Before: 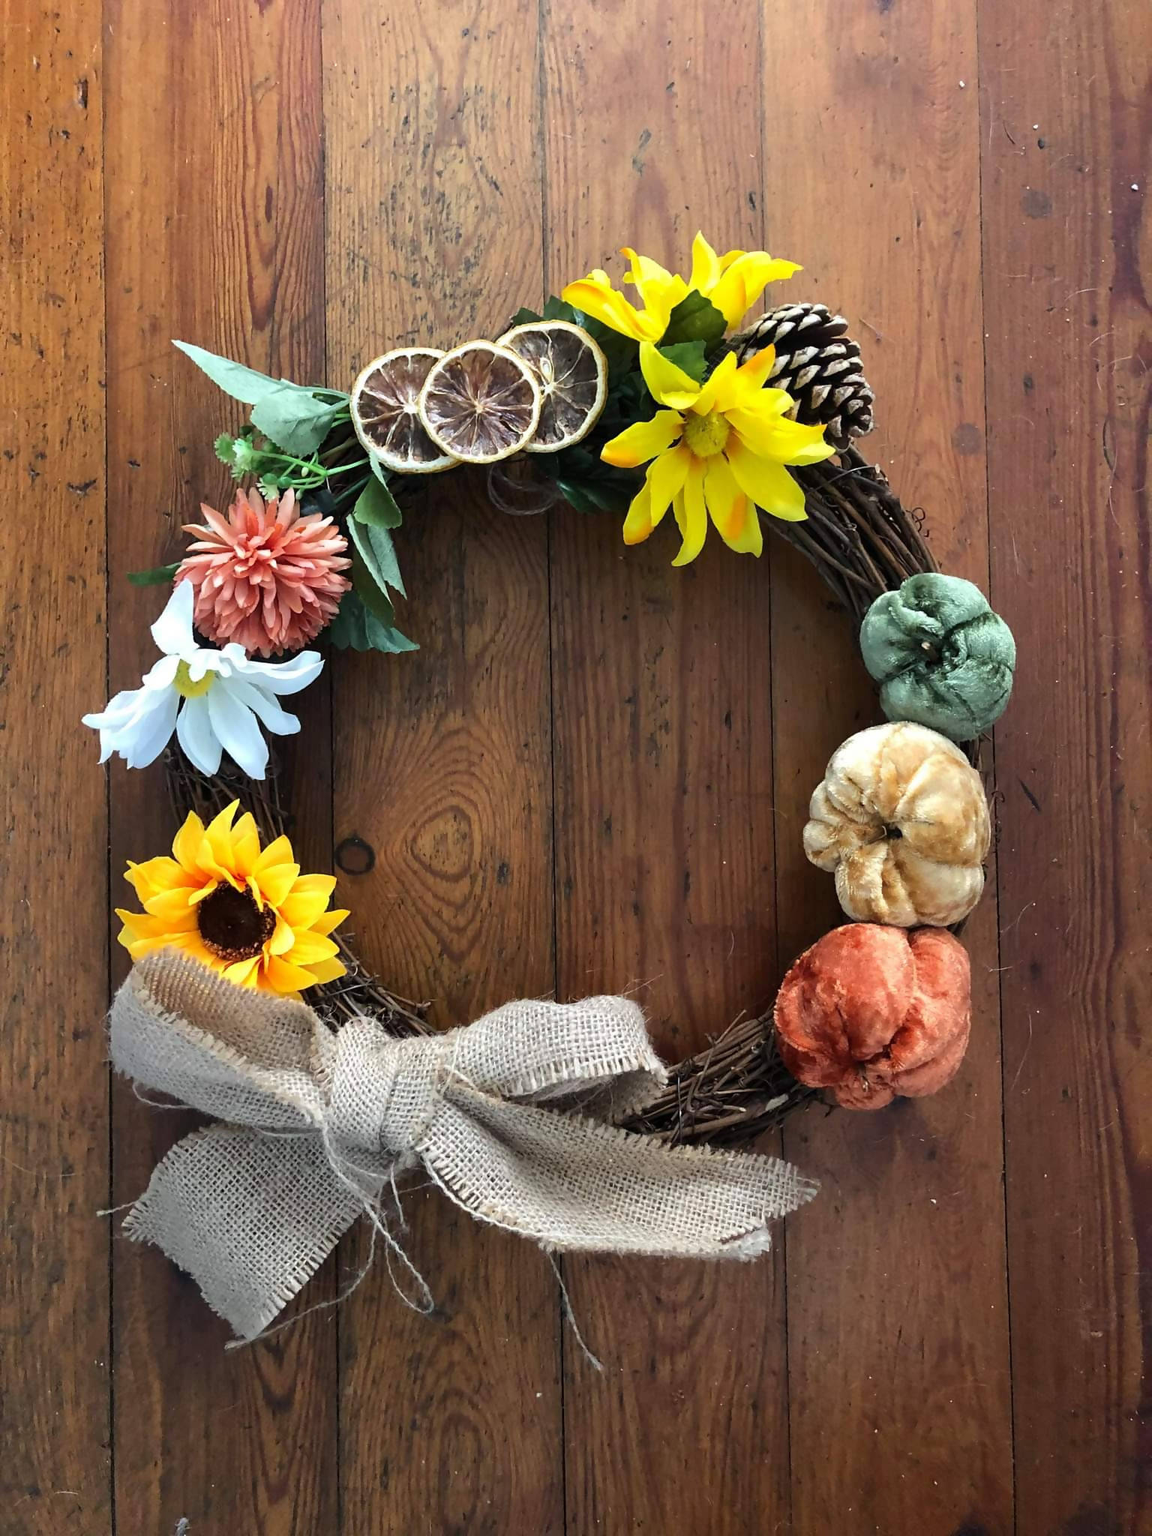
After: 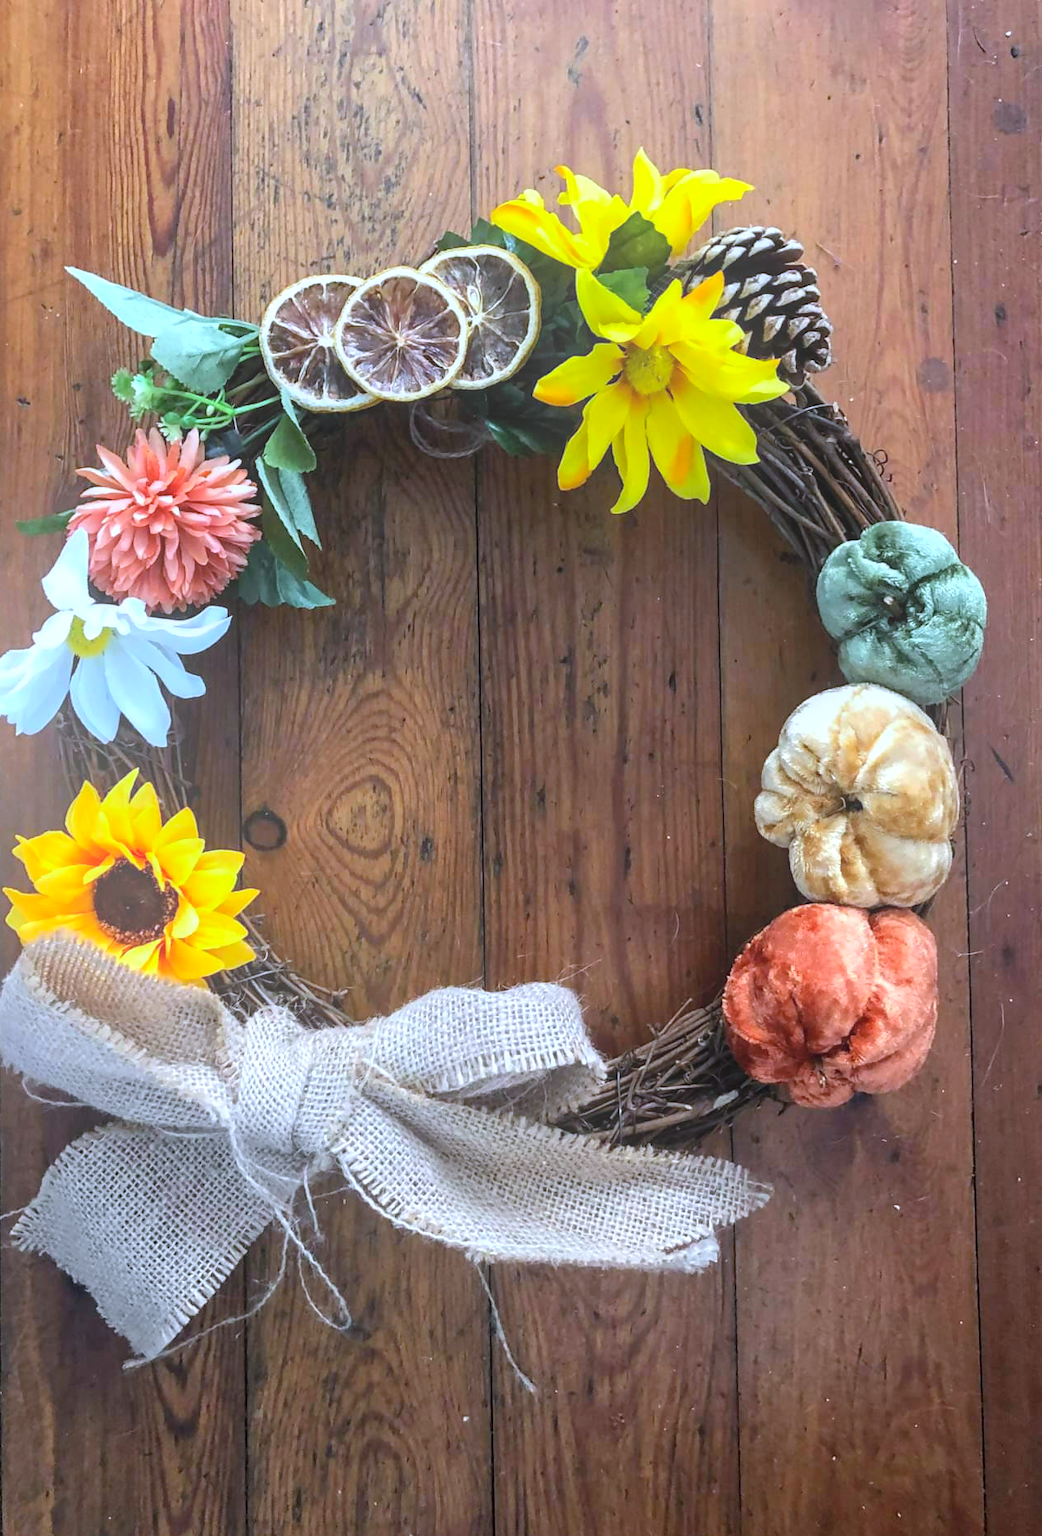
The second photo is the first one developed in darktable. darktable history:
bloom: size 38%, threshold 95%, strength 30%
contrast brightness saturation: contrast 0.03, brightness 0.06, saturation 0.13
crop: left 9.807%, top 6.259%, right 7.334%, bottom 2.177%
white balance: red 0.948, green 1.02, blue 1.176
local contrast: on, module defaults
